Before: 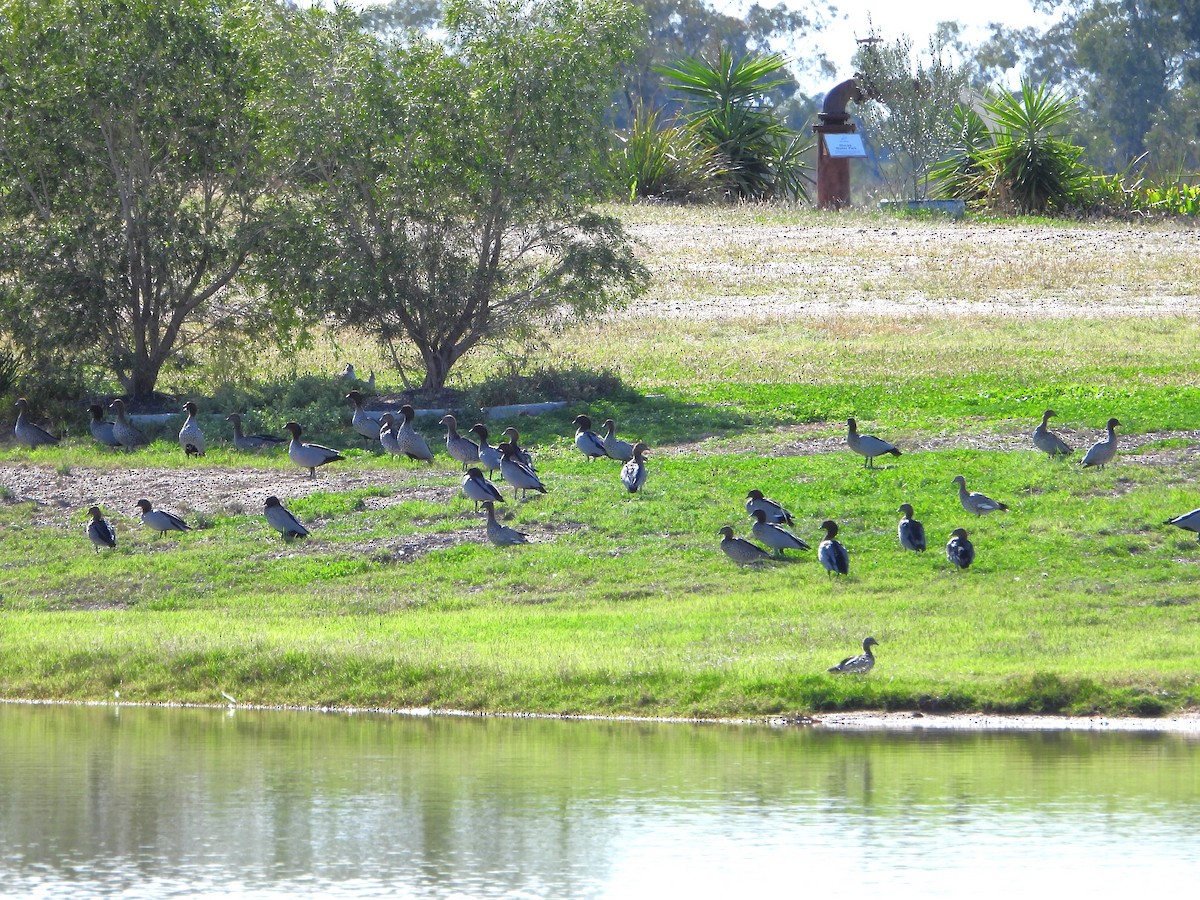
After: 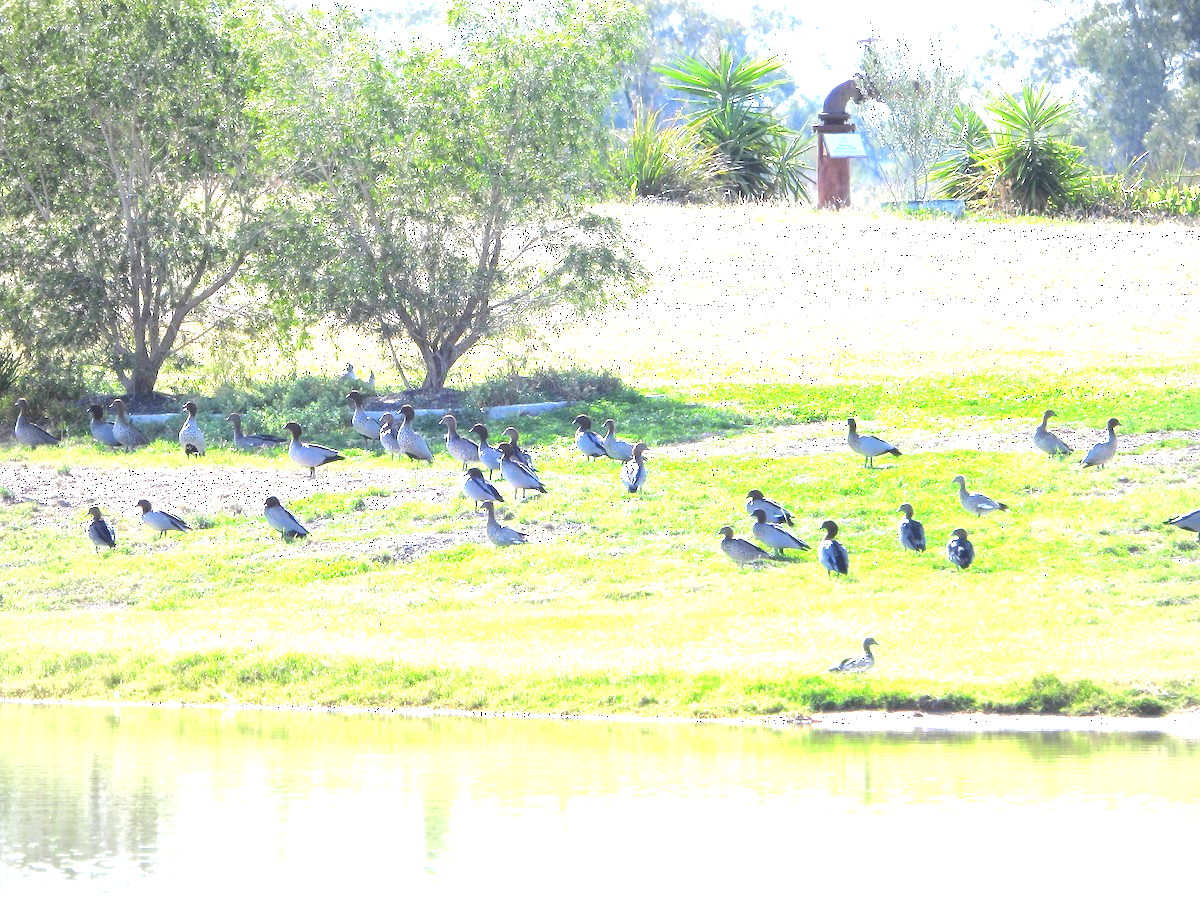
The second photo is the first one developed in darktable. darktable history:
vignetting: fall-off radius 60.92%
exposure: black level correction 0, exposure 1.9 EV, compensate highlight preservation false
